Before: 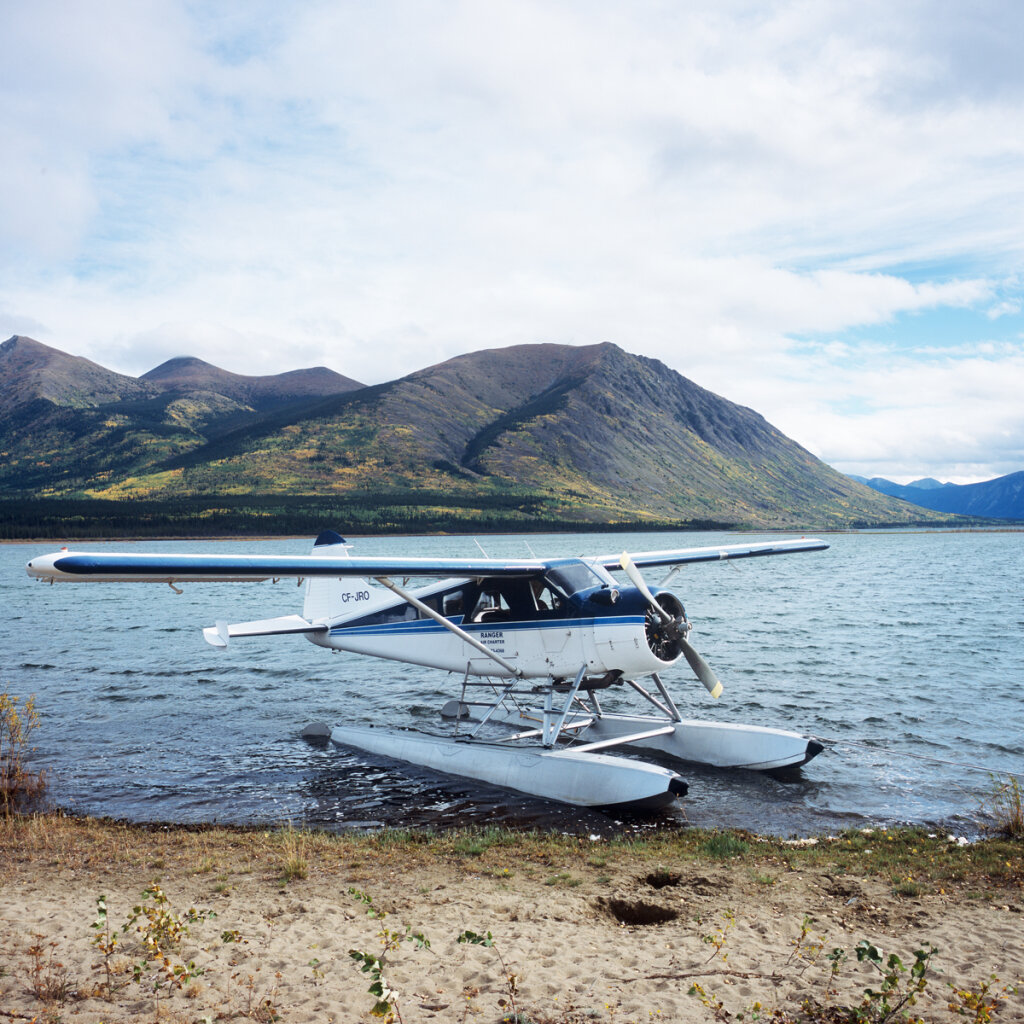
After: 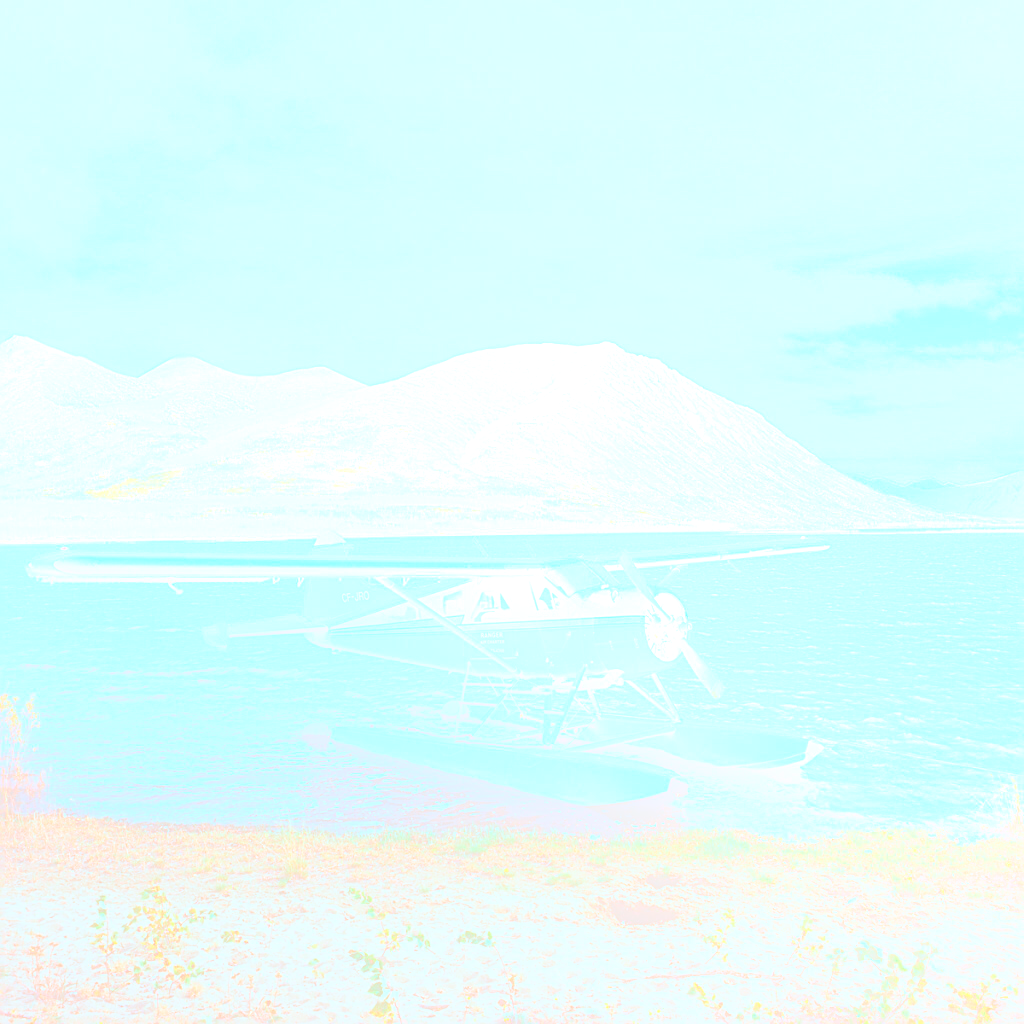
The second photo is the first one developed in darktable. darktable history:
sharpen: amount 1
color correction: highlights a* -9.73, highlights b* -21.22
bloom: size 70%, threshold 25%, strength 70%
